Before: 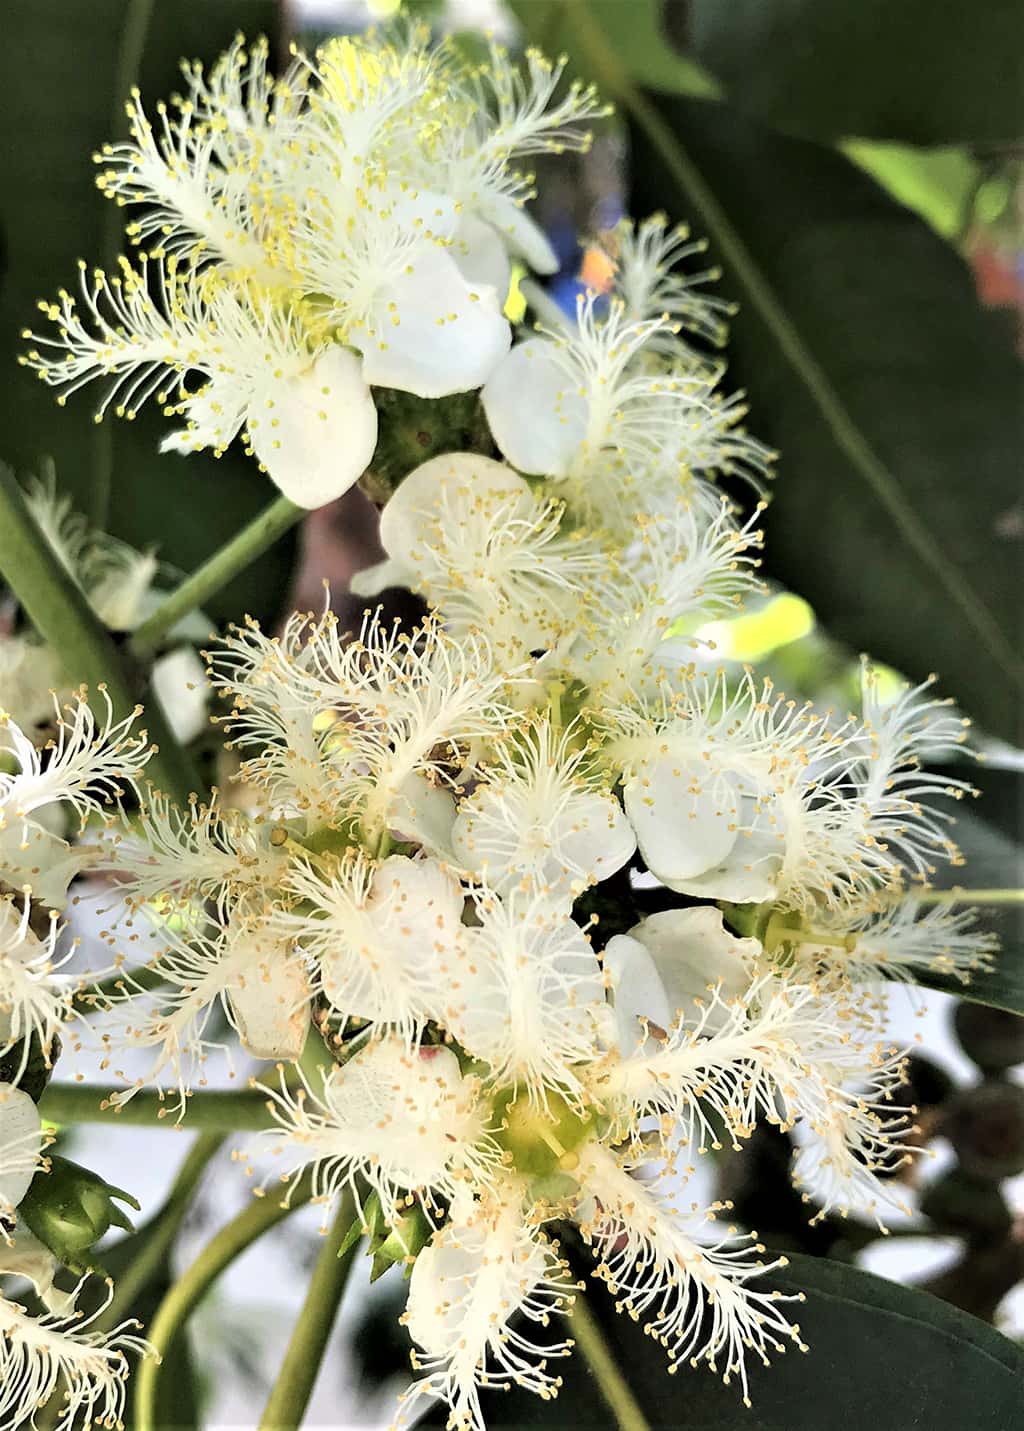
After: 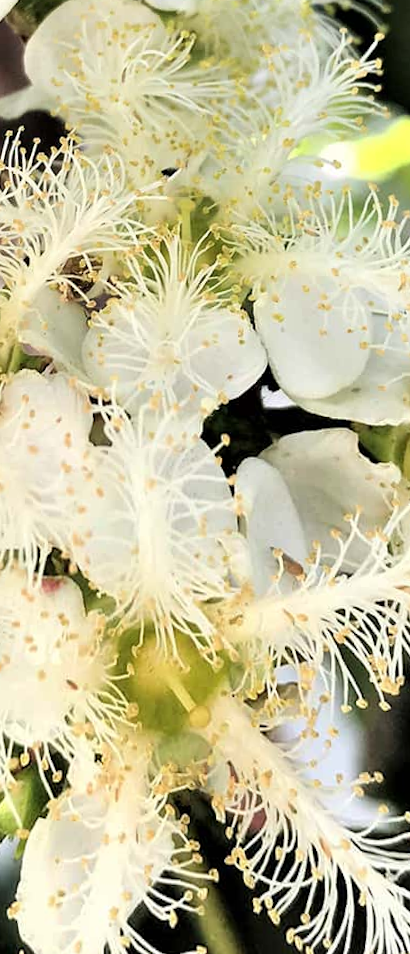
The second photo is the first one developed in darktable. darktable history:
rotate and perspective: rotation 0.72°, lens shift (vertical) -0.352, lens shift (horizontal) -0.051, crop left 0.152, crop right 0.859, crop top 0.019, crop bottom 0.964
crop: left 31.379%, top 24.658%, right 20.326%, bottom 6.628%
